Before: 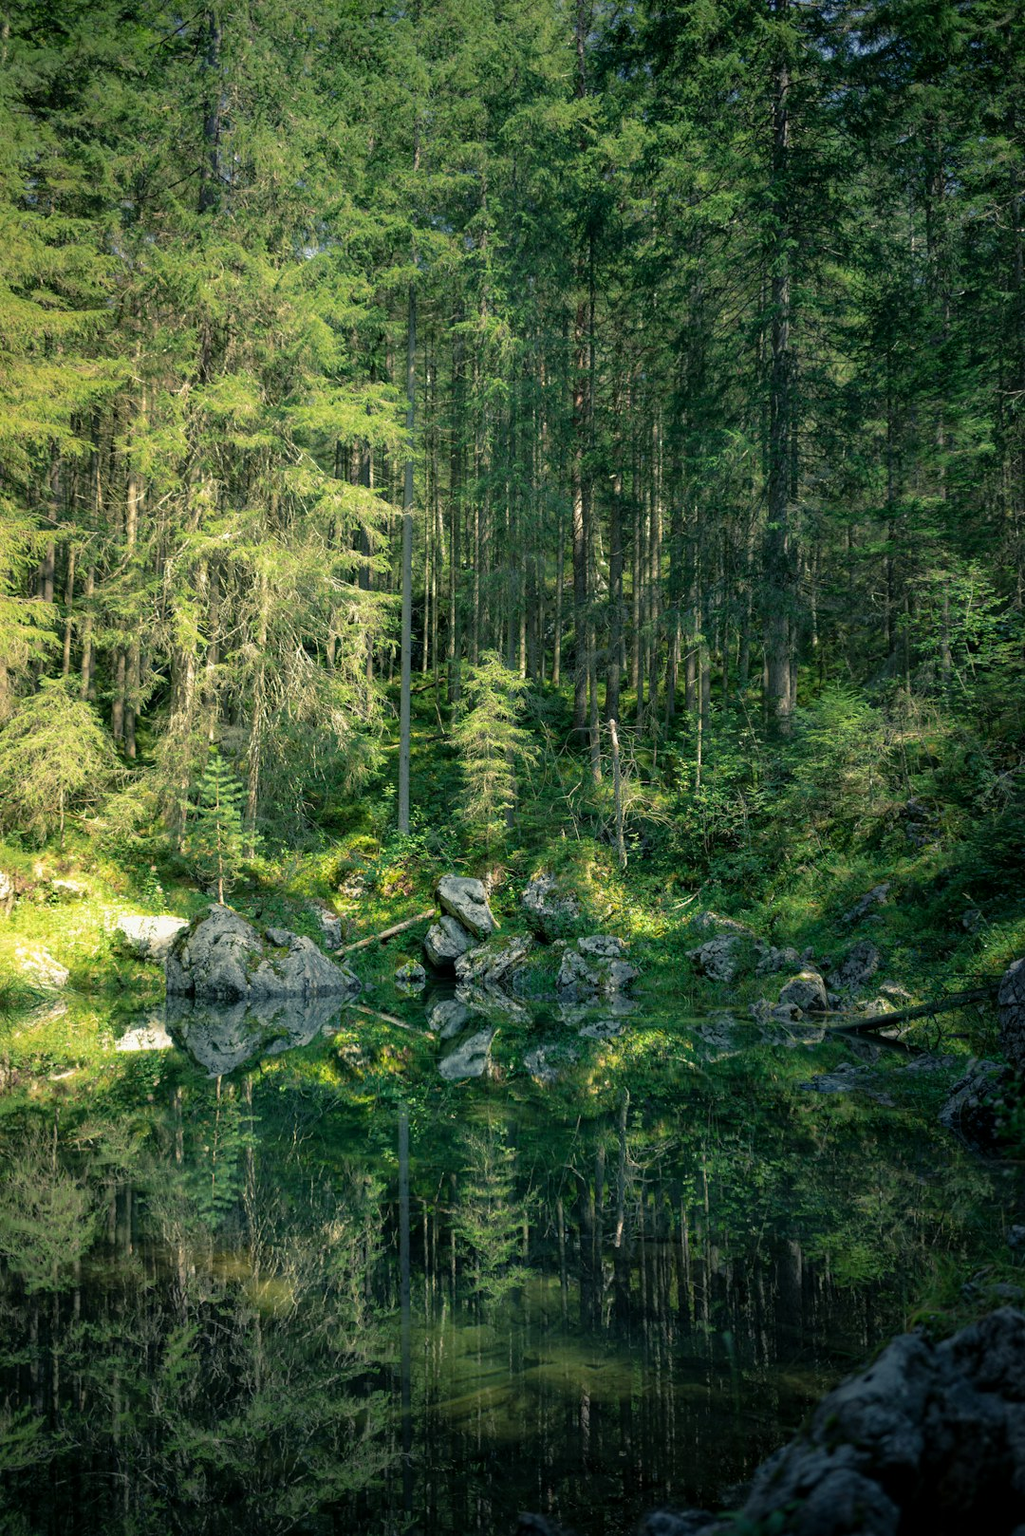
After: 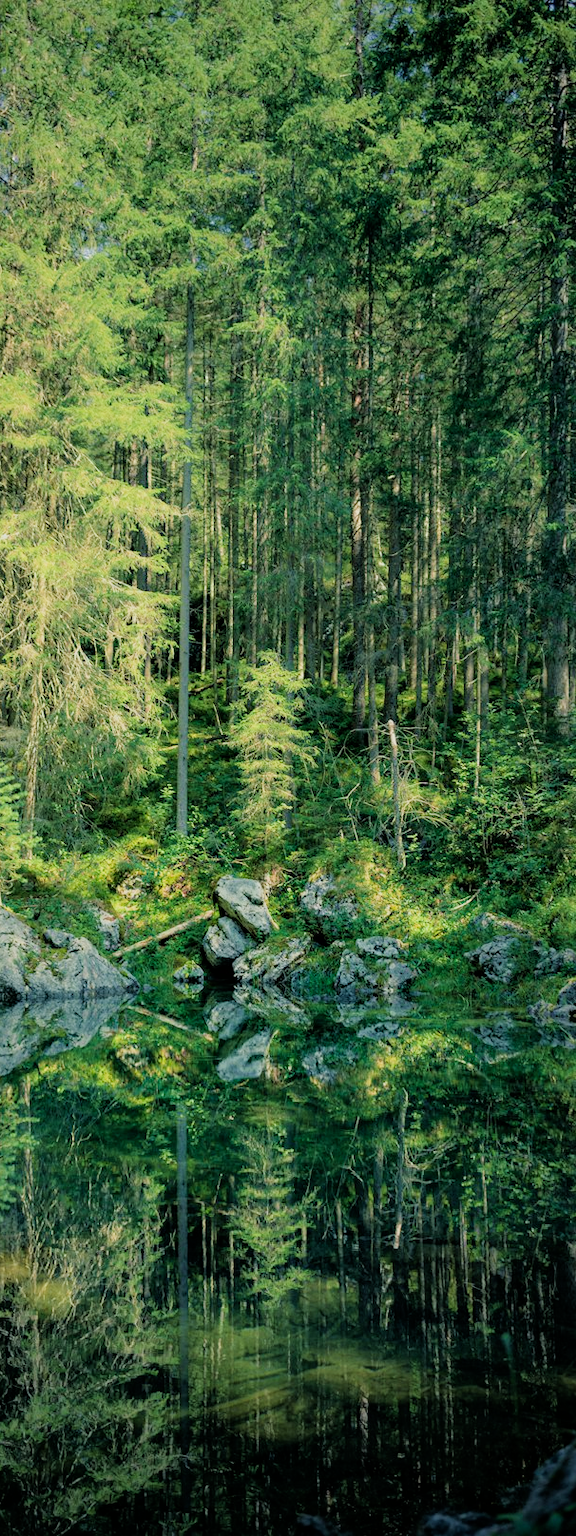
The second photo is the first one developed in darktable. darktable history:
exposure: black level correction 0, exposure 0.6 EV, compensate highlight preservation false
filmic rgb: black relative exposure -6.98 EV, white relative exposure 5.63 EV, hardness 2.86
crop: left 21.674%, right 22.086%
velvia: on, module defaults
